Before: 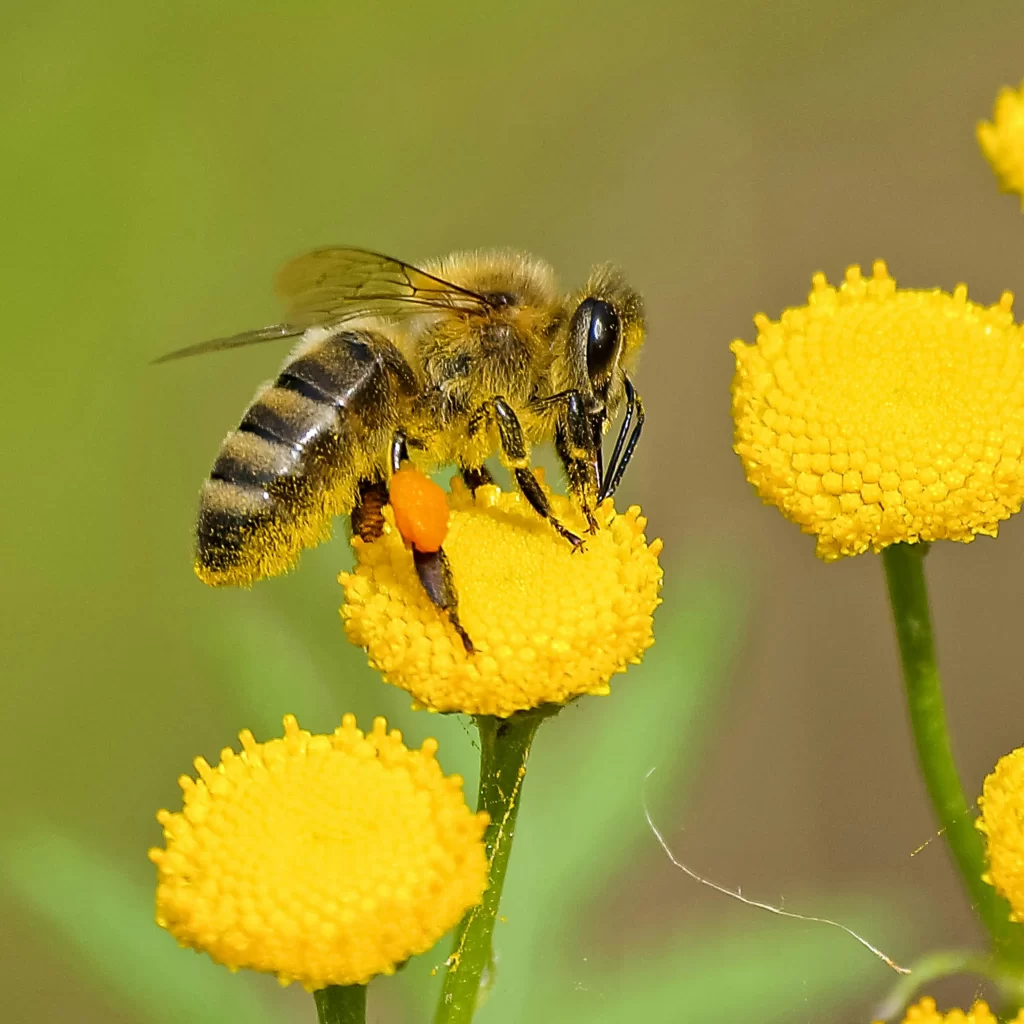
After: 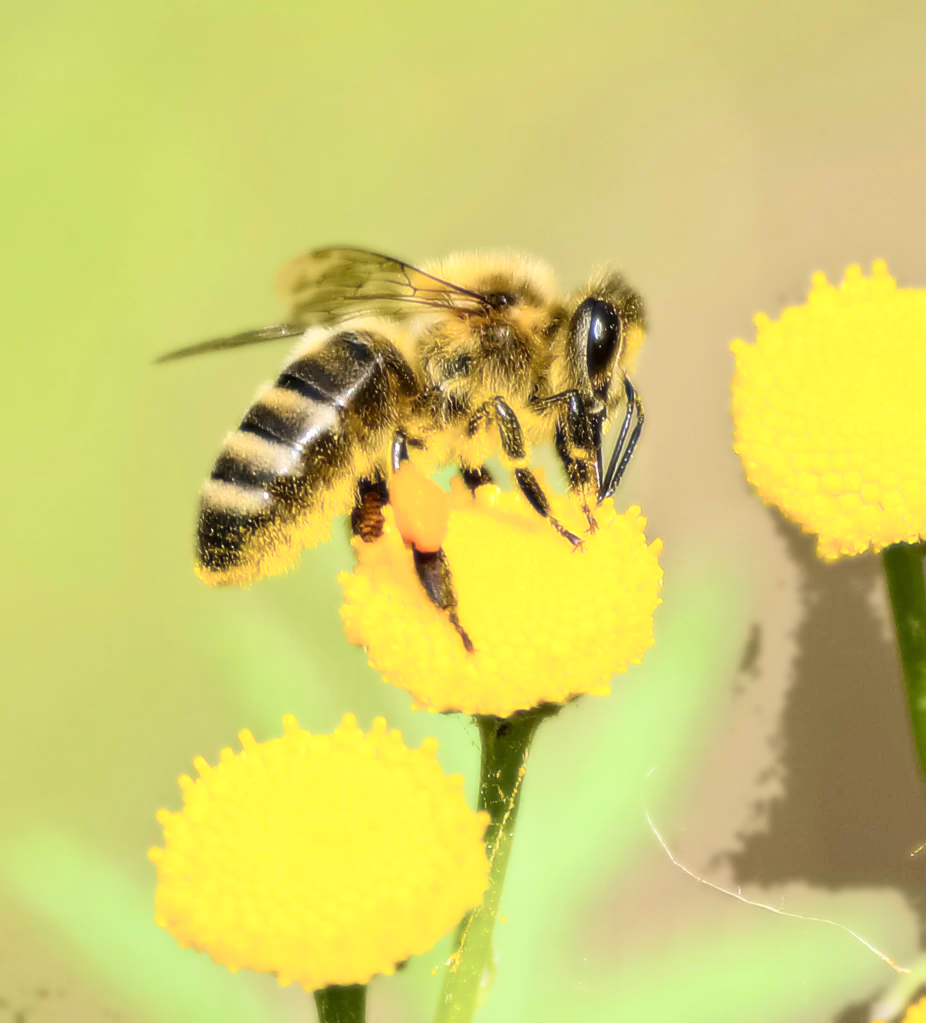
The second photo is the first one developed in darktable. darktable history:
bloom: size 0%, threshold 54.82%, strength 8.31%
crop: right 9.509%, bottom 0.031%
